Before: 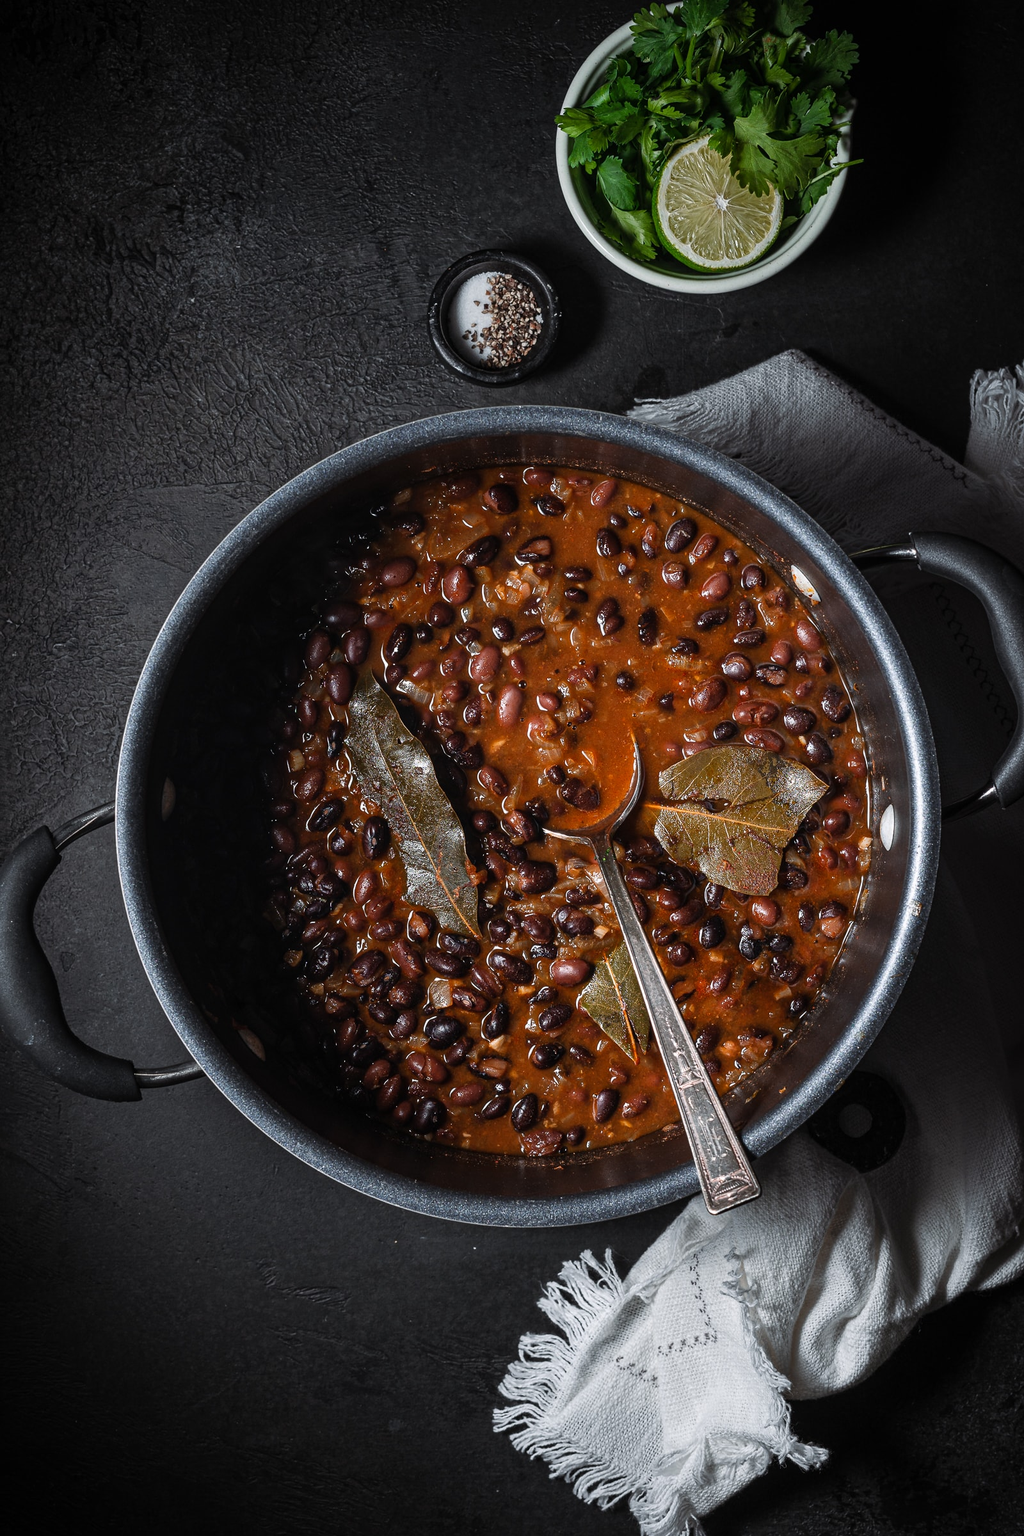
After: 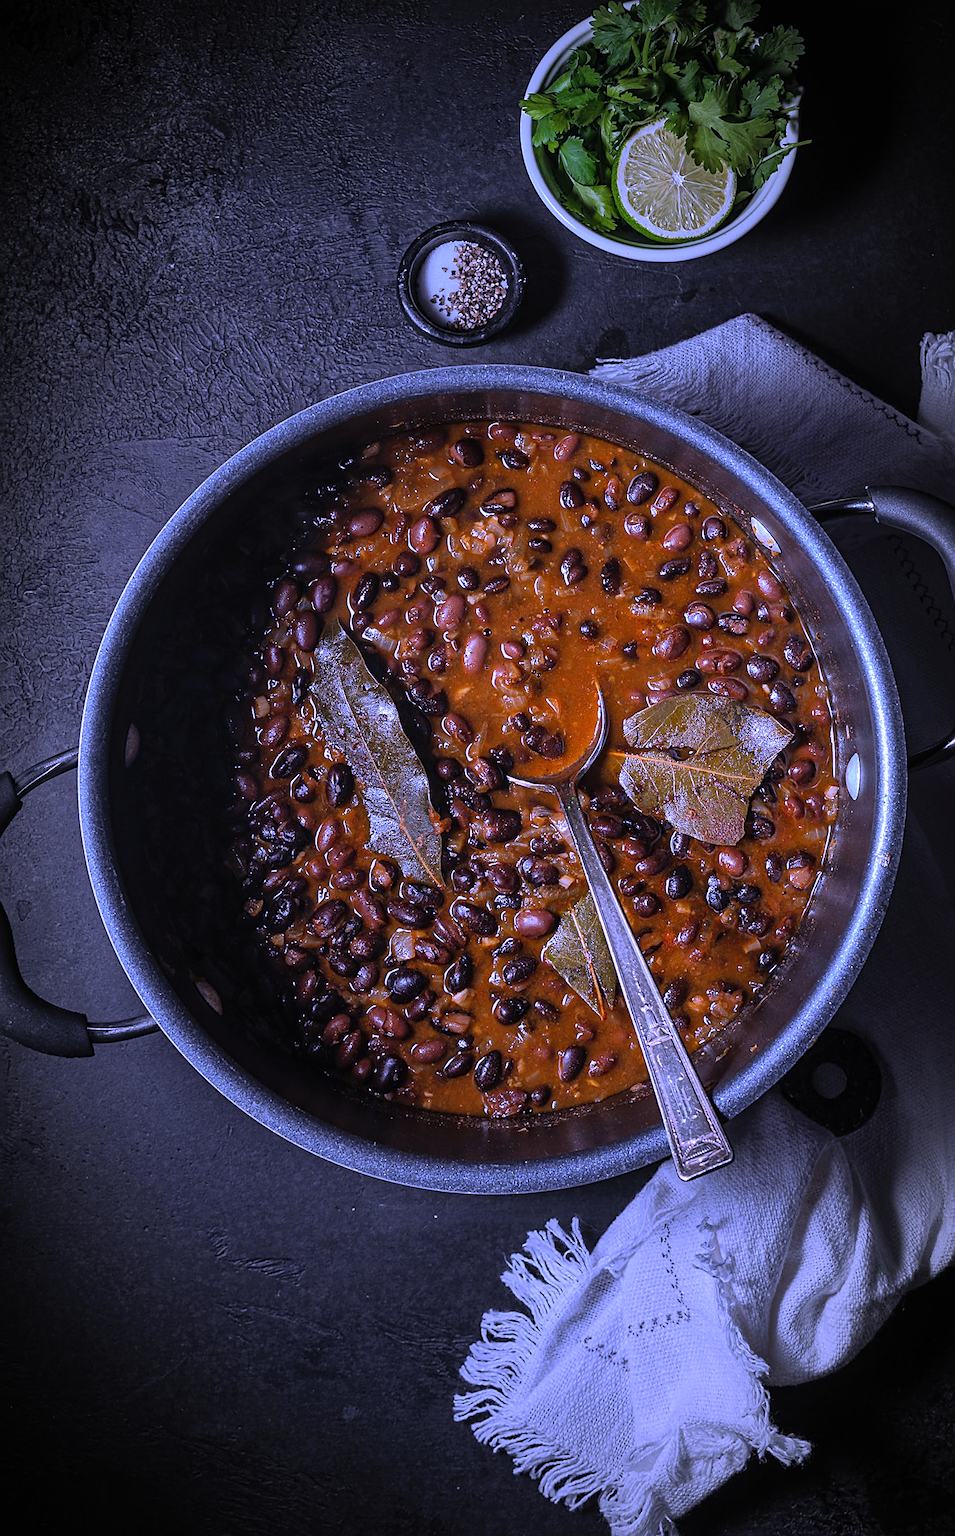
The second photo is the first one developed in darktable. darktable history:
white balance: red 0.98, blue 1.61
rotate and perspective: rotation 0.215°, lens shift (vertical) -0.139, crop left 0.069, crop right 0.939, crop top 0.002, crop bottom 0.996
vignetting: automatic ratio true
graduated density: rotation -180°, offset 24.95
rgb curve: curves: ch2 [(0, 0) (0.567, 0.512) (1, 1)], mode RGB, independent channels
sharpen: on, module defaults
shadows and highlights: shadows 40, highlights -60
